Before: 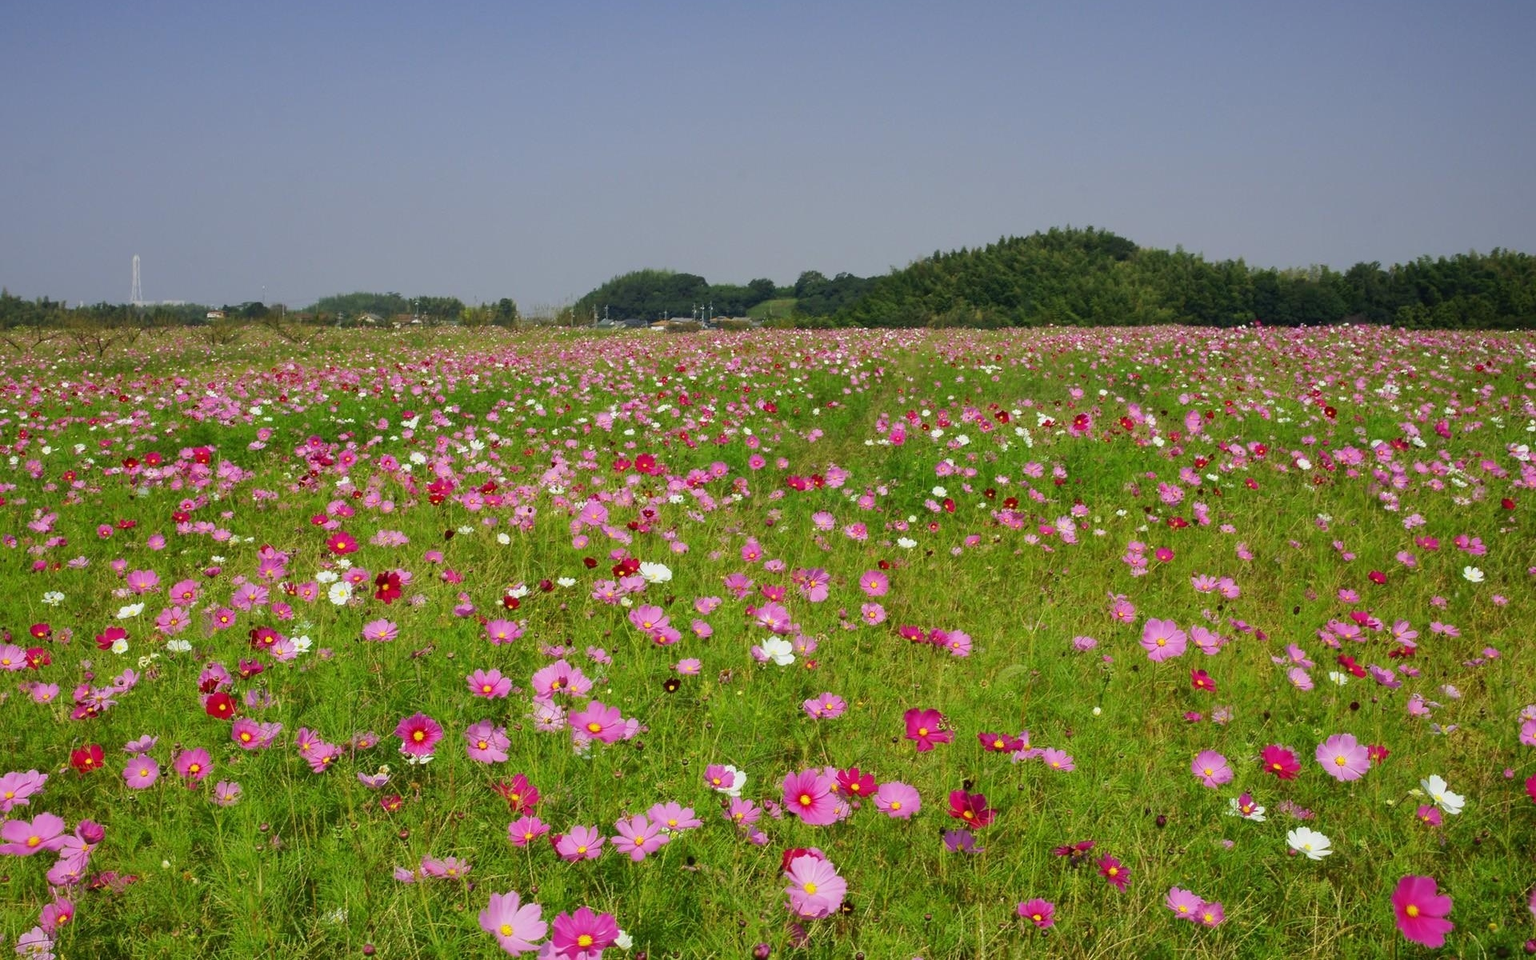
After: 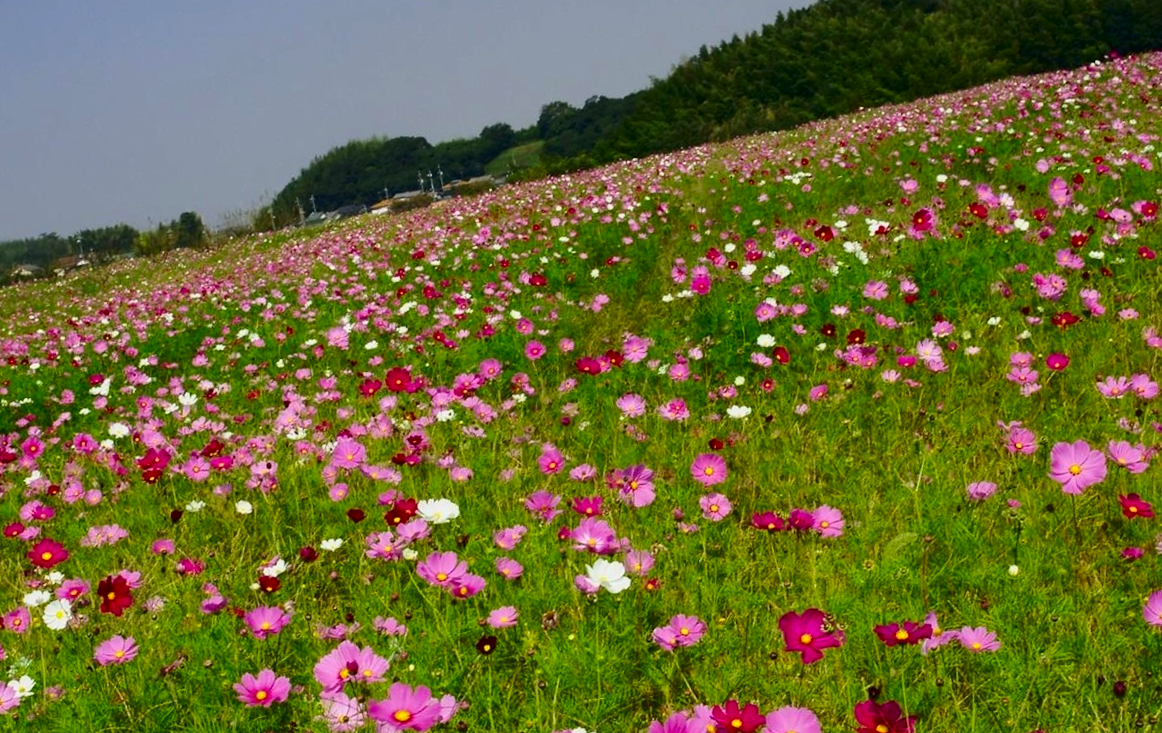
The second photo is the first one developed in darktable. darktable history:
contrast brightness saturation: contrast 0.19, brightness -0.11, saturation 0.21
crop and rotate: angle -3.27°, left 14.277%, top 0.028%, right 10.766%, bottom 0.028%
rotate and perspective: rotation -14.8°, crop left 0.1, crop right 0.903, crop top 0.25, crop bottom 0.748
